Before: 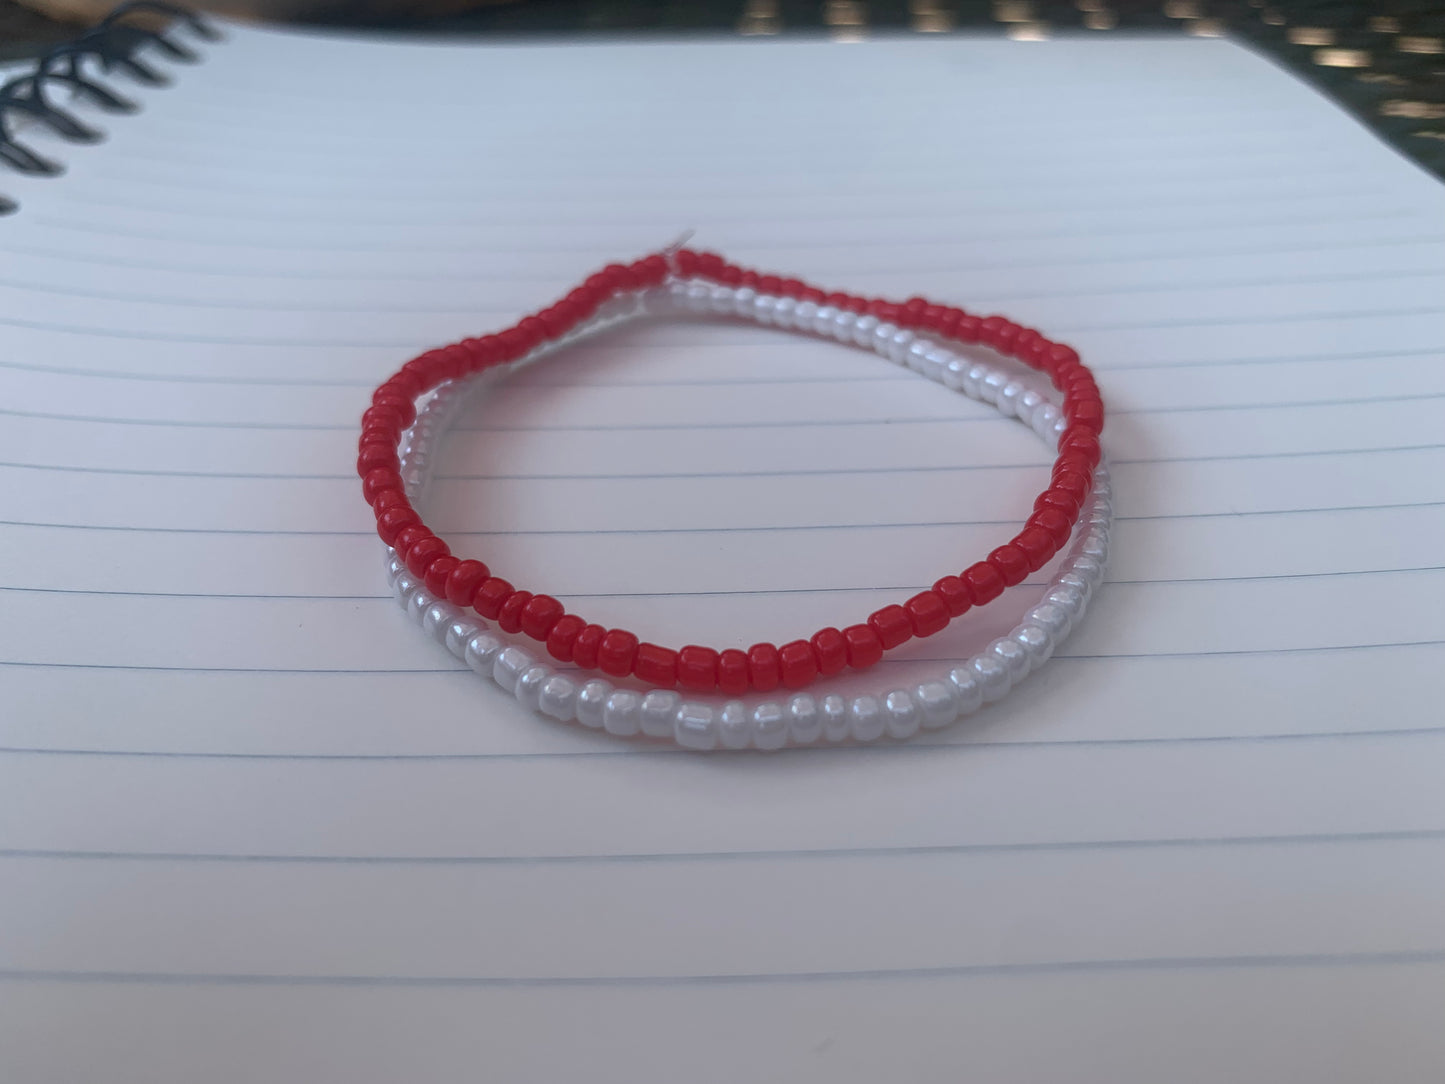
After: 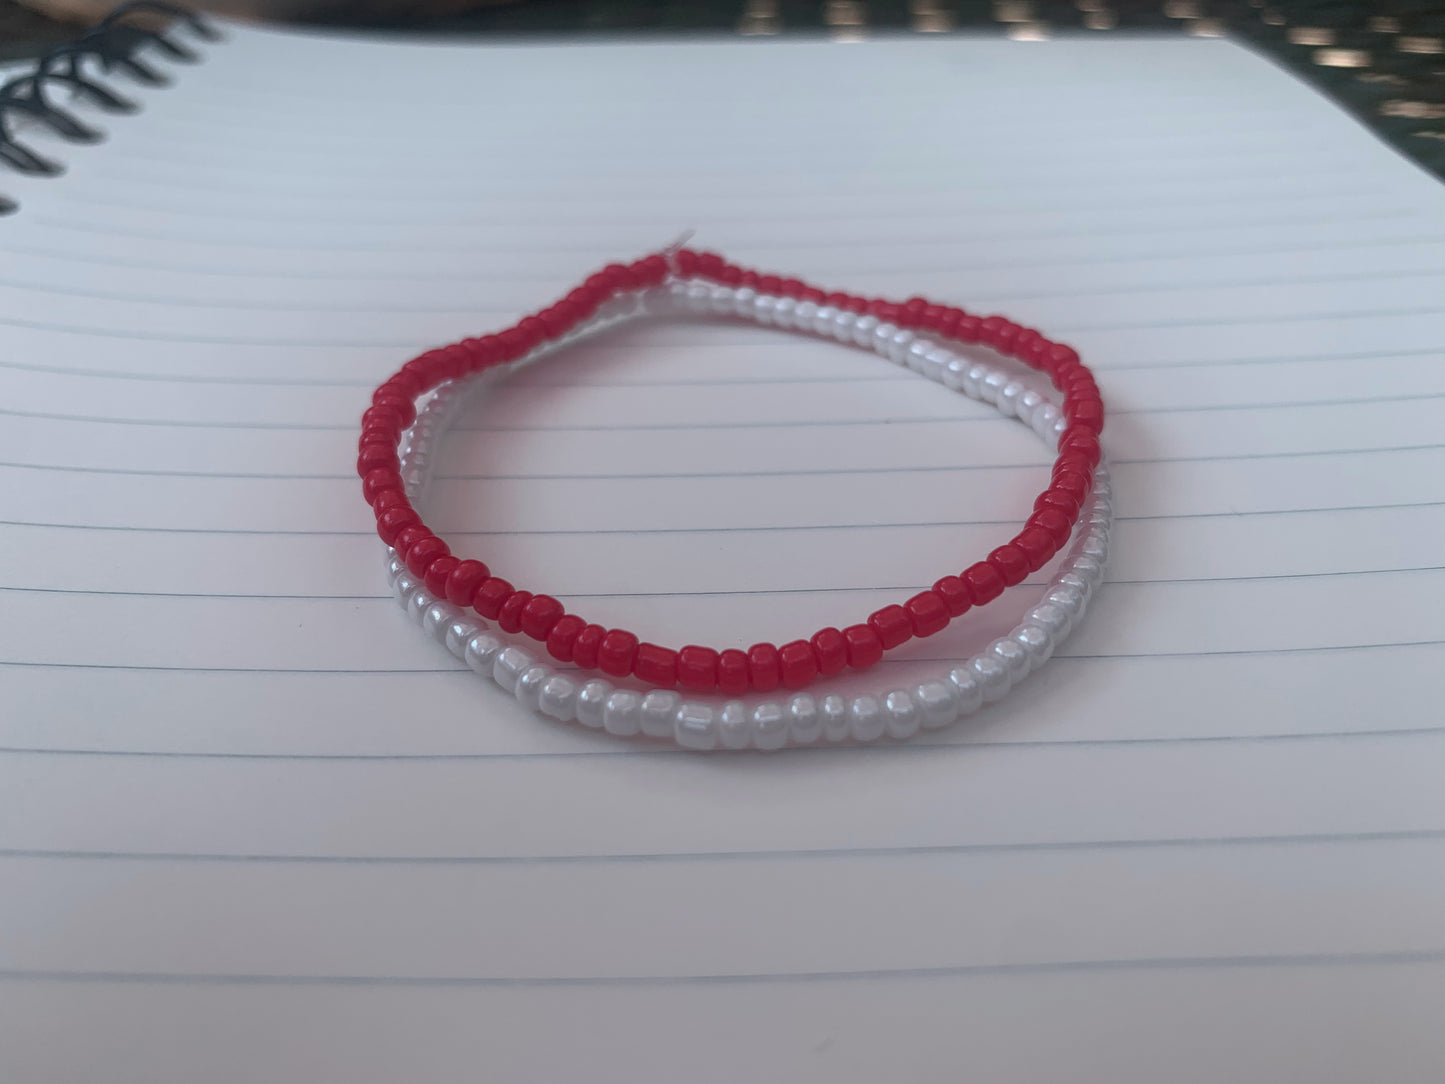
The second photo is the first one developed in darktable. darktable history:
white balance: emerald 1
color contrast: blue-yellow contrast 0.7
